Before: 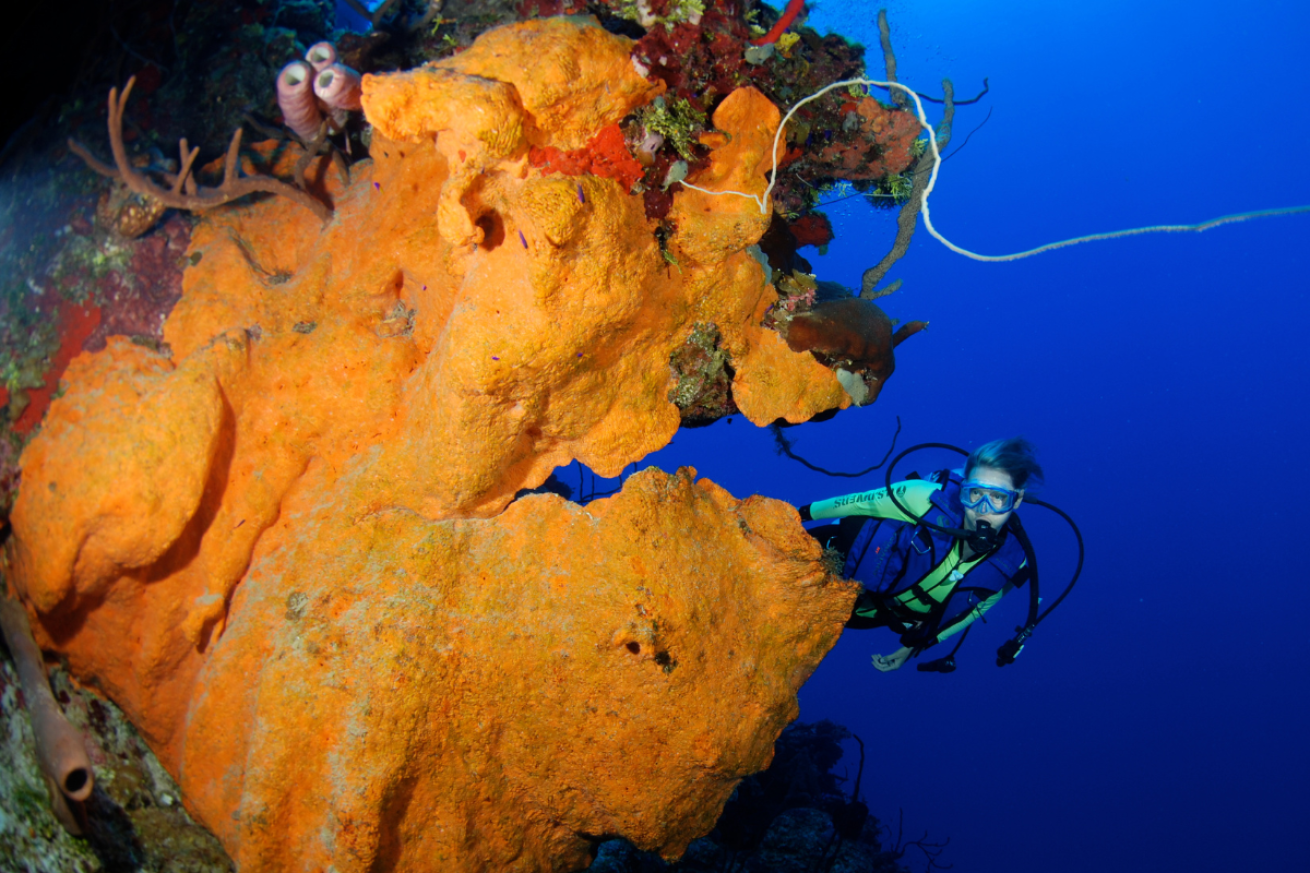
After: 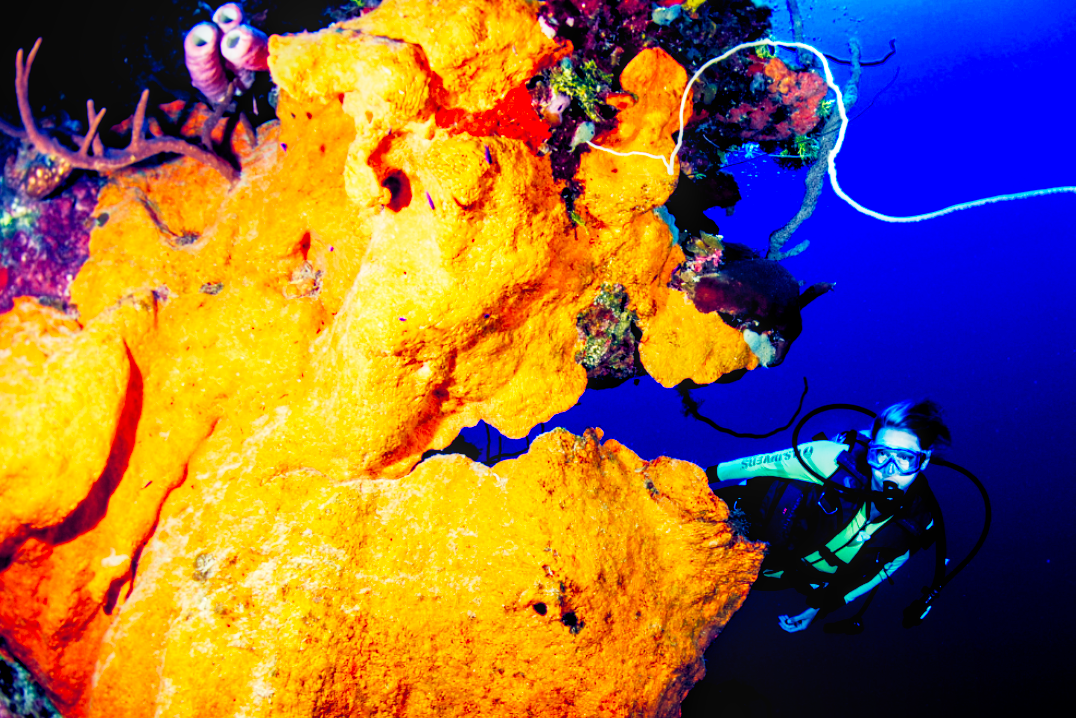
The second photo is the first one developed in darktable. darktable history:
crop and rotate: left 7.196%, top 4.574%, right 10.605%, bottom 13.178%
base curve: curves: ch0 [(0, 0) (0.007, 0.004) (0.027, 0.03) (0.046, 0.07) (0.207, 0.54) (0.442, 0.872) (0.673, 0.972) (1, 1)], preserve colors none
velvia: on, module defaults
color balance rgb: shadows lift › luminance -41.13%, shadows lift › chroma 14.13%, shadows lift › hue 260°, power › luminance -3.76%, power › chroma 0.56%, power › hue 40.37°, highlights gain › luminance 16.81%, highlights gain › chroma 2.94%, highlights gain › hue 260°, global offset › luminance -0.29%, global offset › chroma 0.31%, global offset › hue 260°, perceptual saturation grading › global saturation 20%, perceptual saturation grading › highlights -13.92%, perceptual saturation grading › shadows 50%
exposure: black level correction 0.005, exposure 0.001 EV, compensate highlight preservation false
local contrast: on, module defaults
